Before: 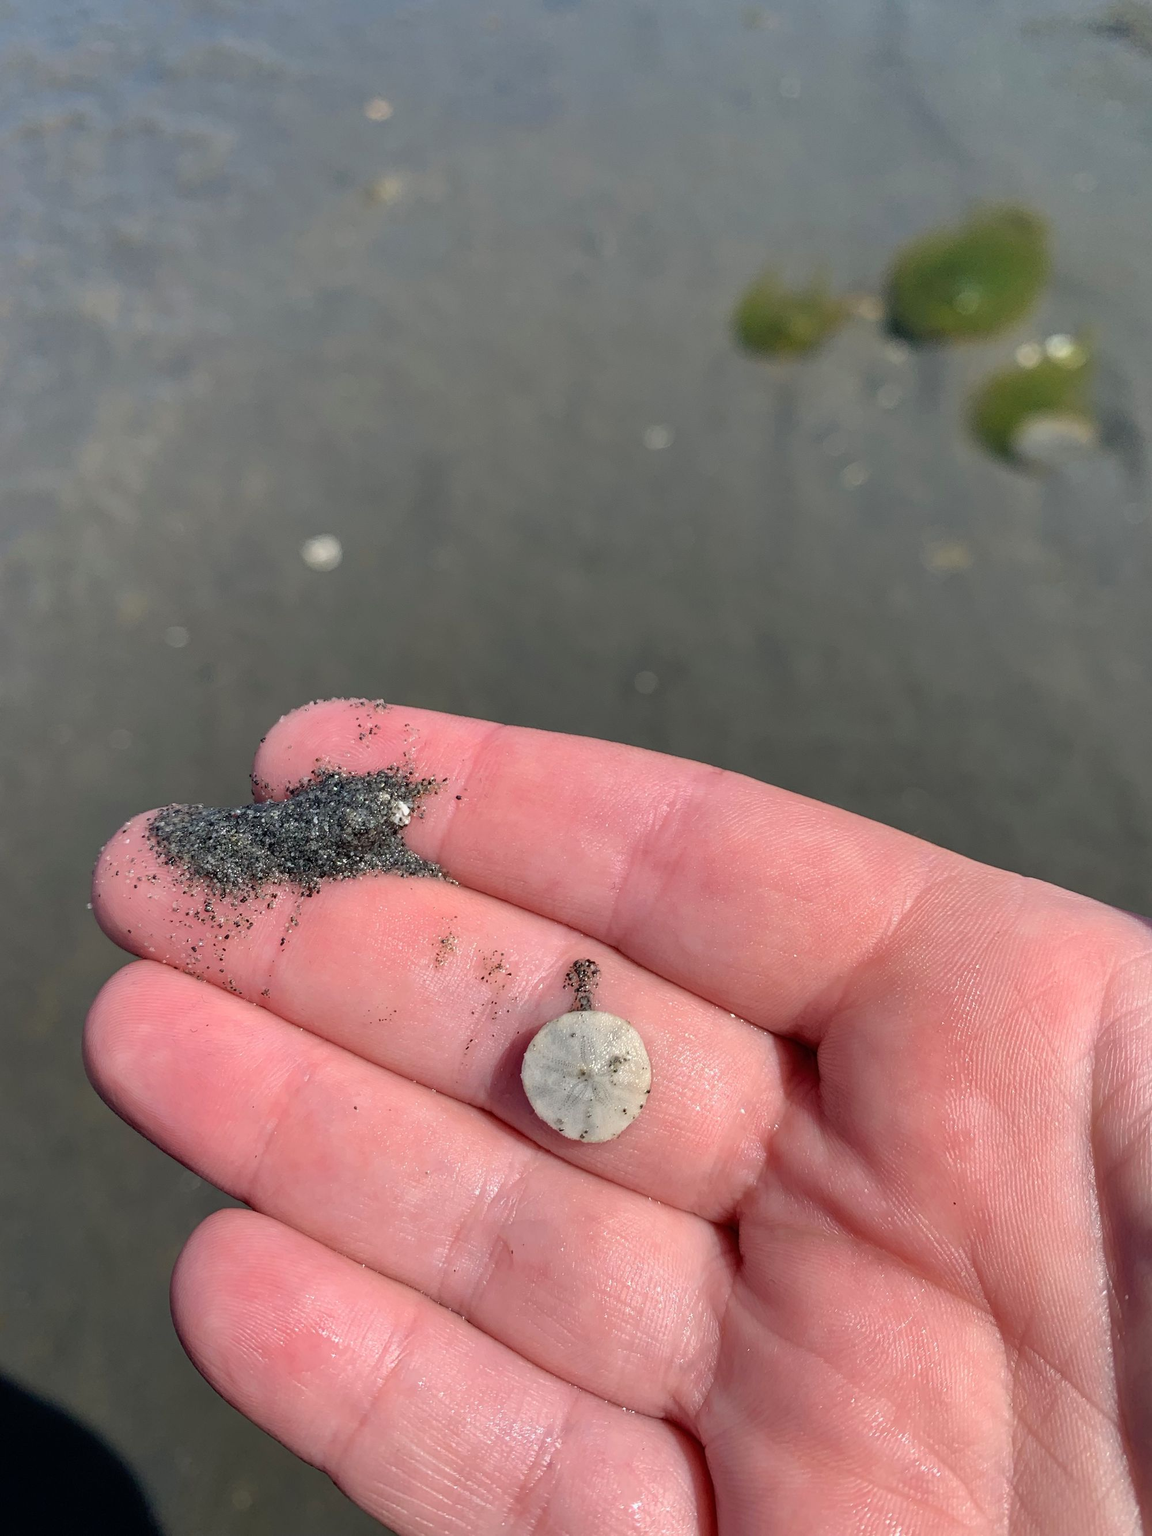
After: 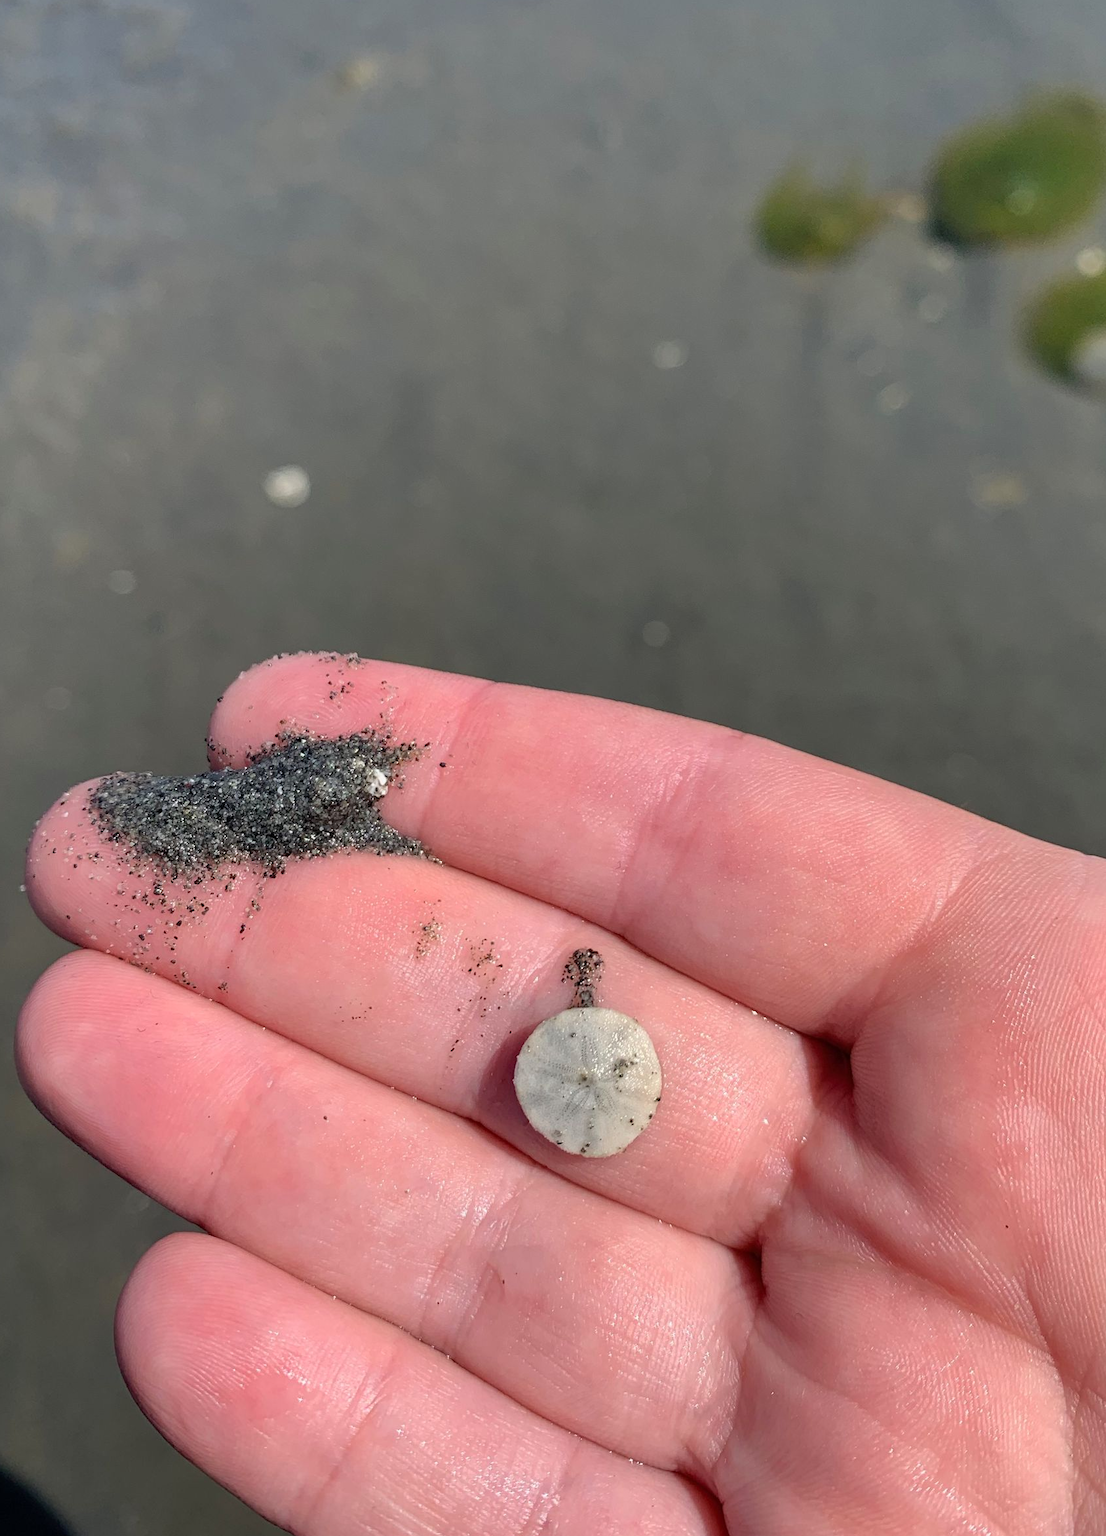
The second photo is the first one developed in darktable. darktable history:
tone equalizer: luminance estimator HSV value / RGB max
crop: left 6.053%, top 8.206%, right 9.524%, bottom 3.89%
